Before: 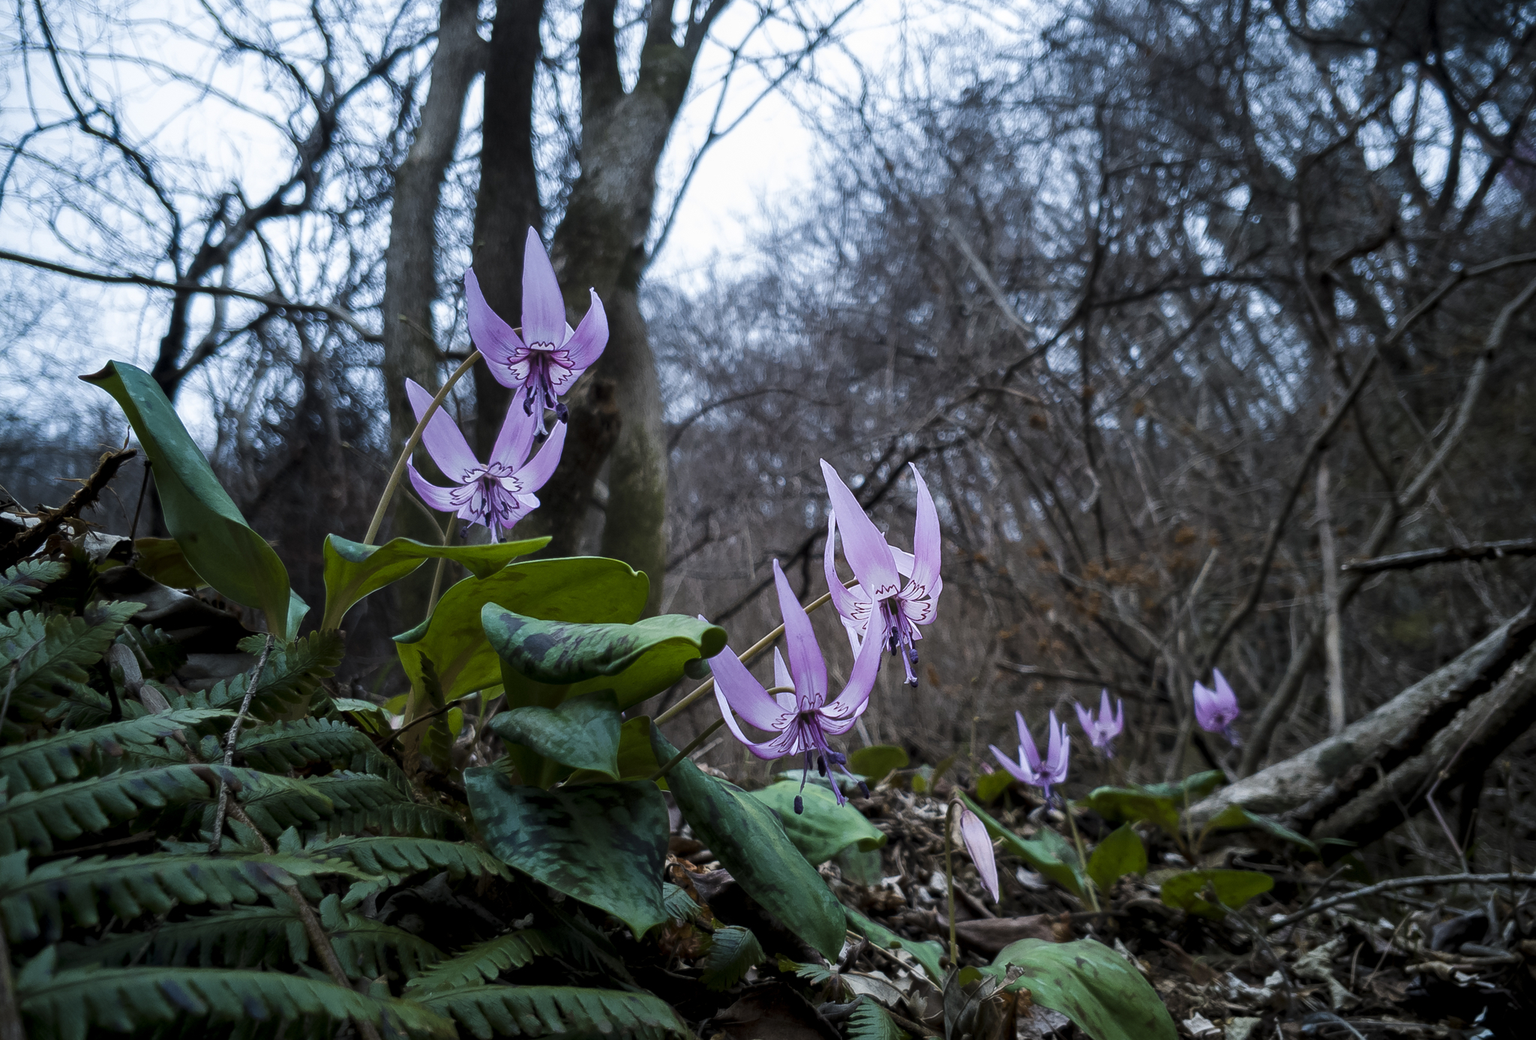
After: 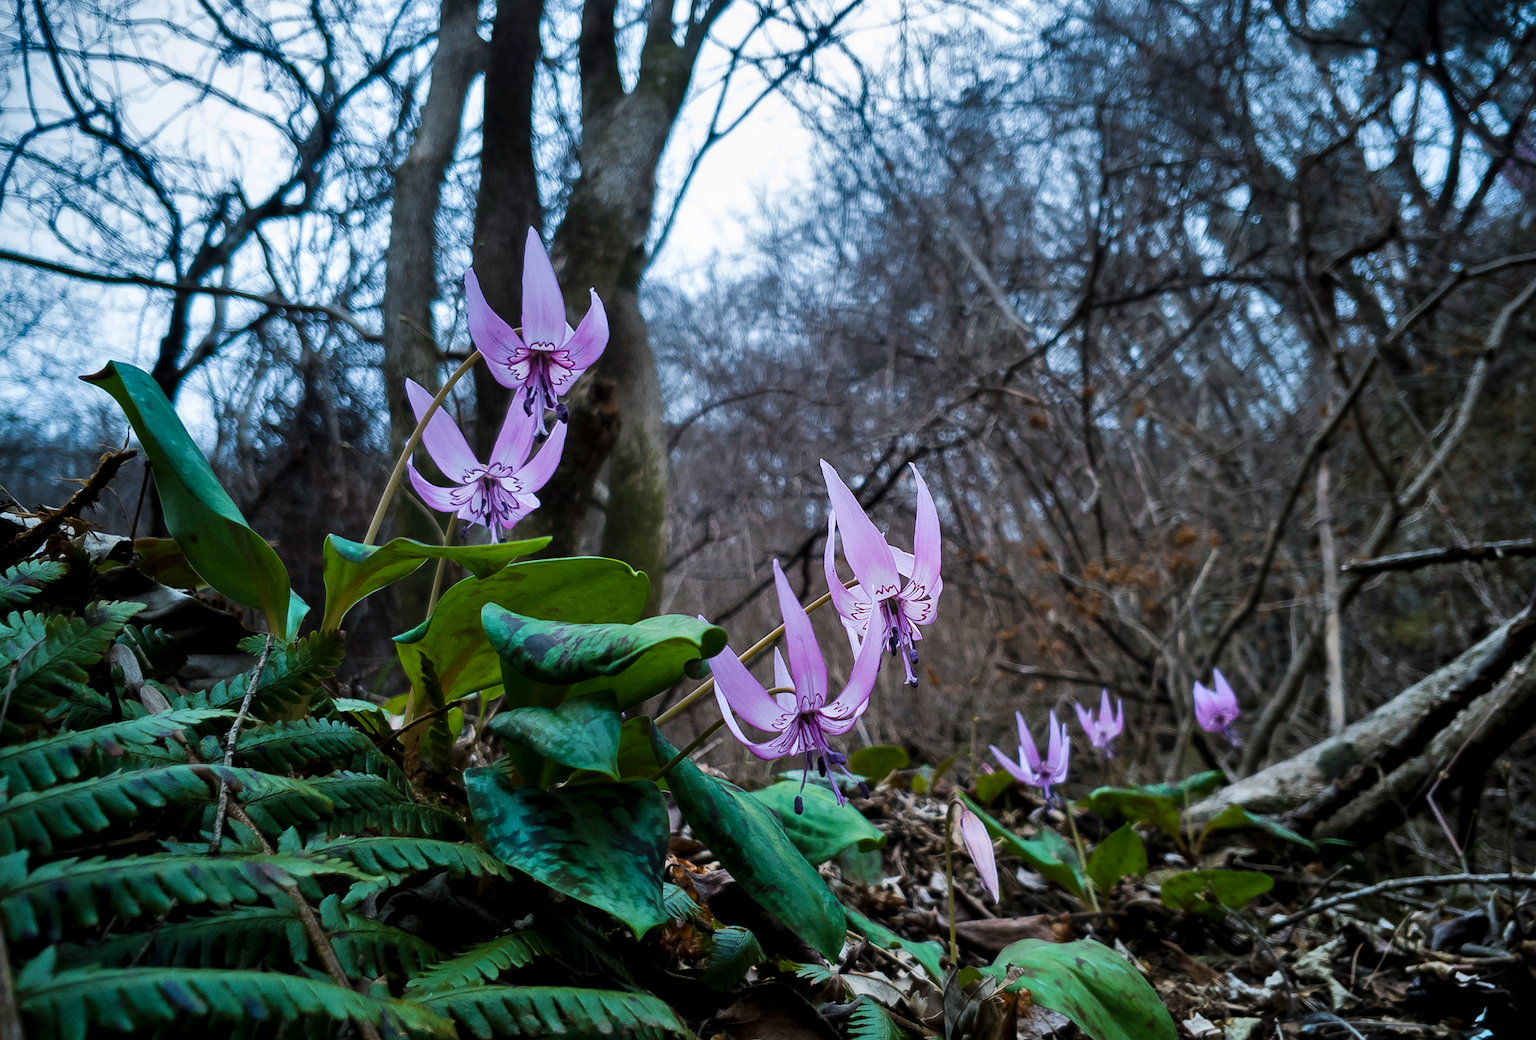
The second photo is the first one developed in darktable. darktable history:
shadows and highlights: radius 108.52, shadows 40.68, highlights -72.88, low approximation 0.01, soften with gaussian
color balance: output saturation 120%
